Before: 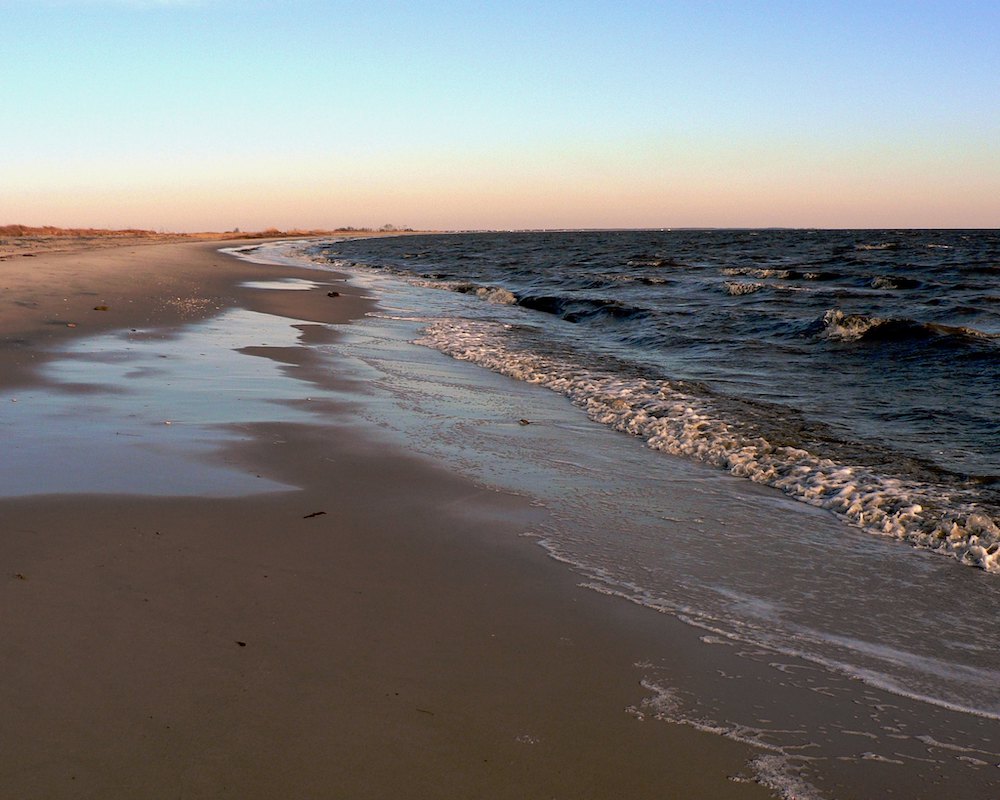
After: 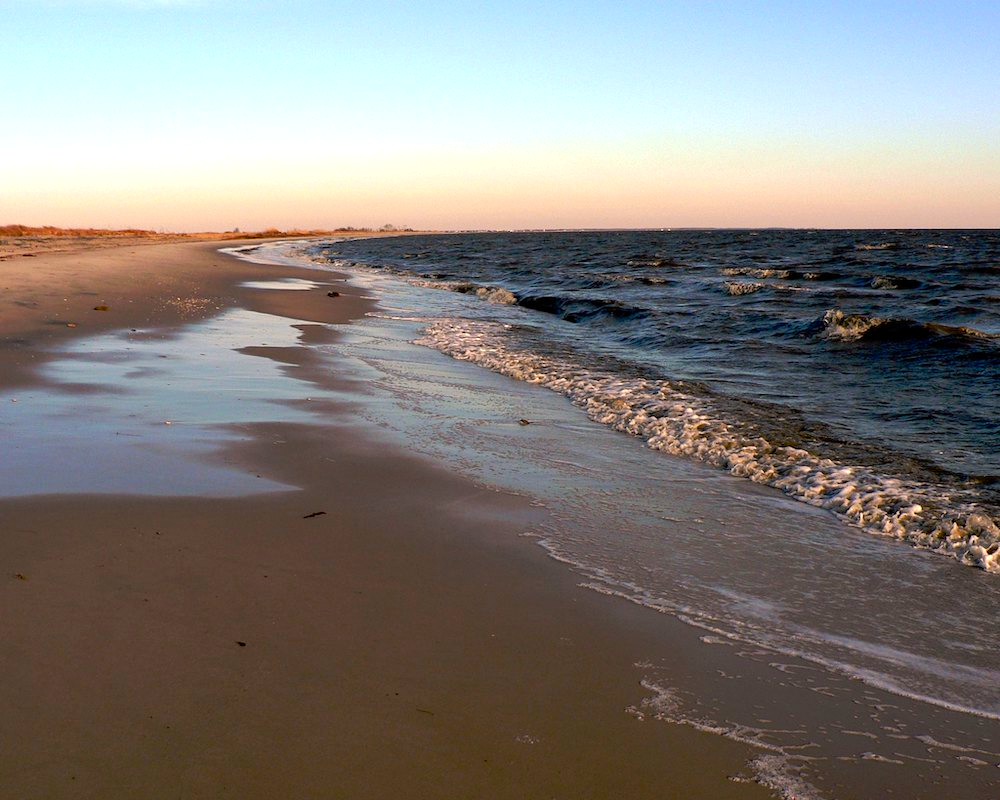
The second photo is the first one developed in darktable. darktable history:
color balance rgb: perceptual saturation grading › global saturation 20%, perceptual saturation grading › highlights -25.247%, perceptual saturation grading › shadows 24.167%, perceptual brilliance grading › highlights 7.538%, perceptual brilliance grading › mid-tones 4.163%, perceptual brilliance grading › shadows 2.067%
color correction: highlights a* 0.573, highlights b* 2.77, saturation 1.07
